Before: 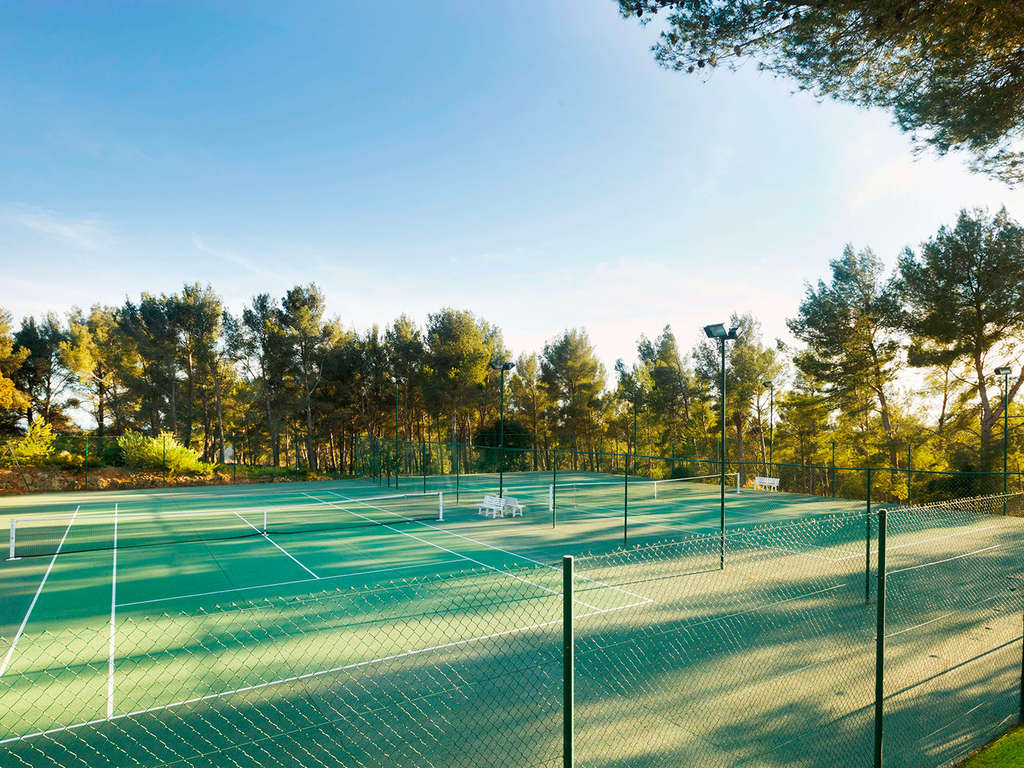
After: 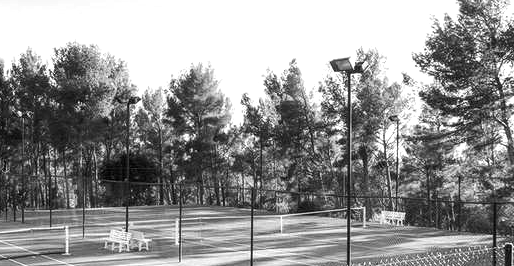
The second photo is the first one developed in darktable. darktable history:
local contrast: on, module defaults
crop: left 36.607%, top 34.735%, right 13.146%, bottom 30.611%
tone equalizer: -8 EV -0.417 EV, -7 EV -0.389 EV, -6 EV -0.333 EV, -5 EV -0.222 EV, -3 EV 0.222 EV, -2 EV 0.333 EV, -1 EV 0.389 EV, +0 EV 0.417 EV, edges refinement/feathering 500, mask exposure compensation -1.57 EV, preserve details no
monochrome: on, module defaults
